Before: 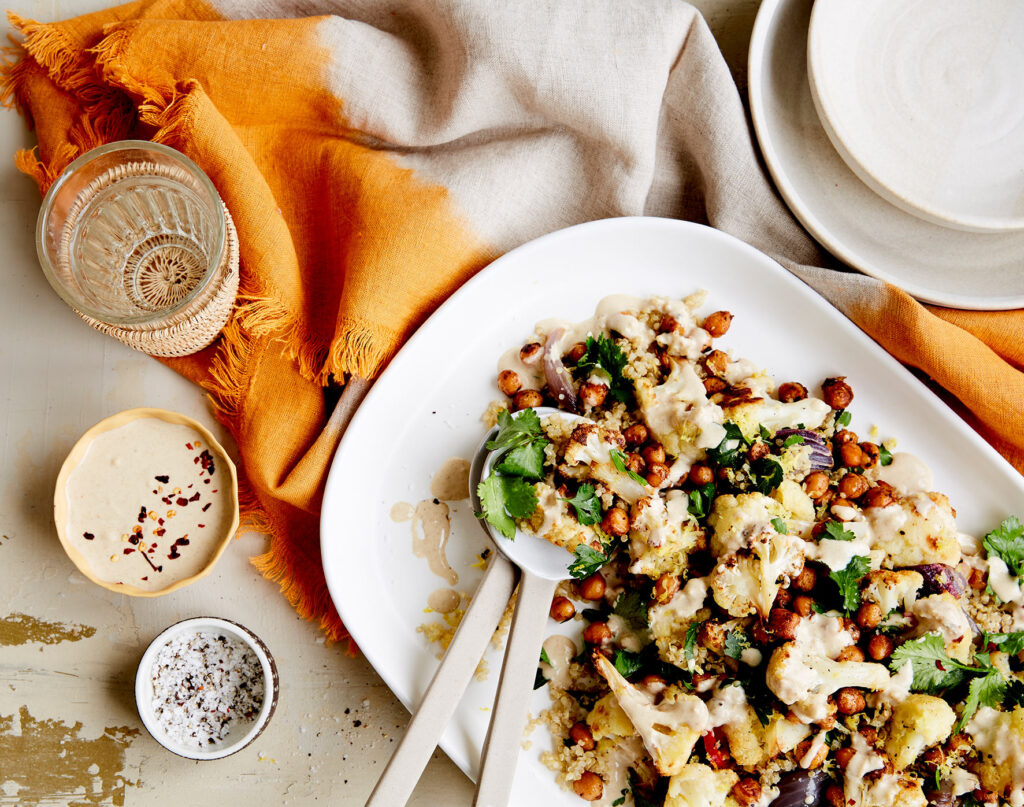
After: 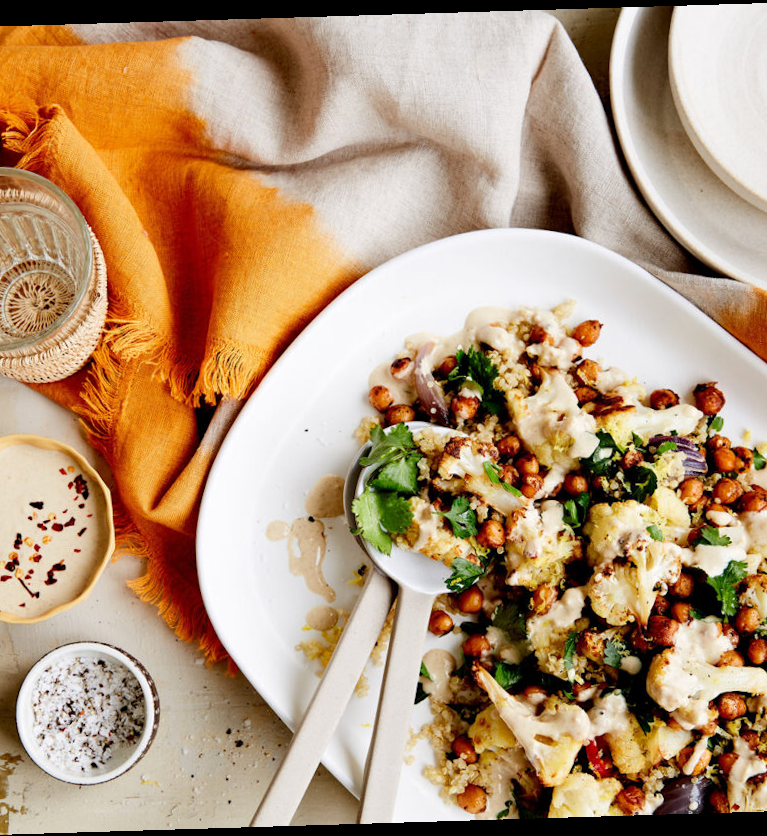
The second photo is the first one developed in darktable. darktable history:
rotate and perspective: rotation -1.75°, automatic cropping off
tone equalizer: on, module defaults
crop: left 13.443%, right 13.31%
